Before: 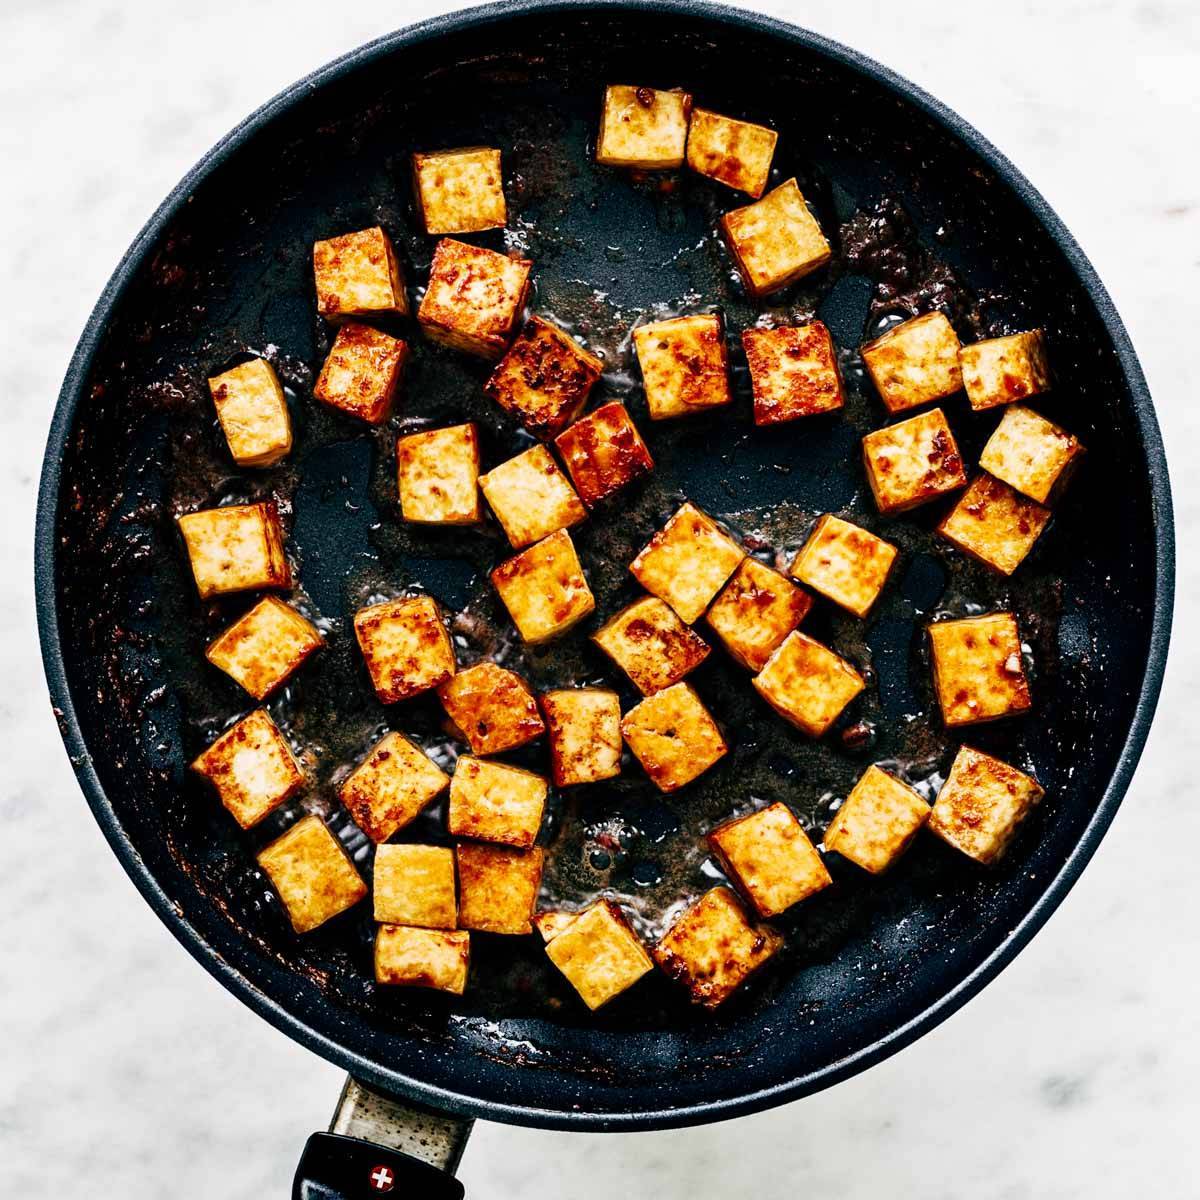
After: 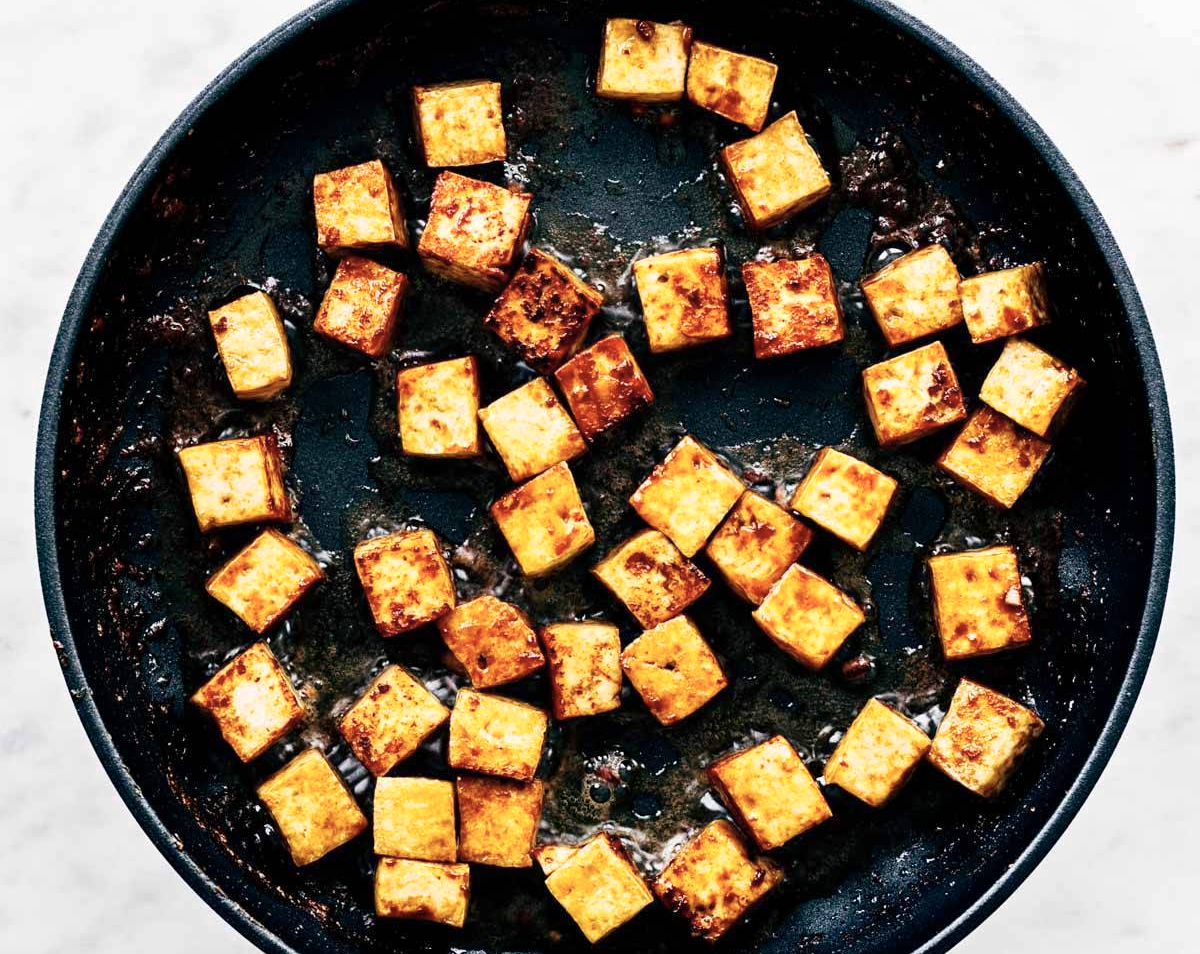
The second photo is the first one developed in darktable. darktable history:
crop and rotate: top 5.665%, bottom 14.829%
color zones: curves: ch0 [(0, 0.558) (0.143, 0.559) (0.286, 0.529) (0.429, 0.505) (0.571, 0.5) (0.714, 0.5) (0.857, 0.5) (1, 0.558)]; ch1 [(0, 0.469) (0.01, 0.469) (0.12, 0.446) (0.248, 0.469) (0.5, 0.5) (0.748, 0.5) (0.99, 0.469) (1, 0.469)]
